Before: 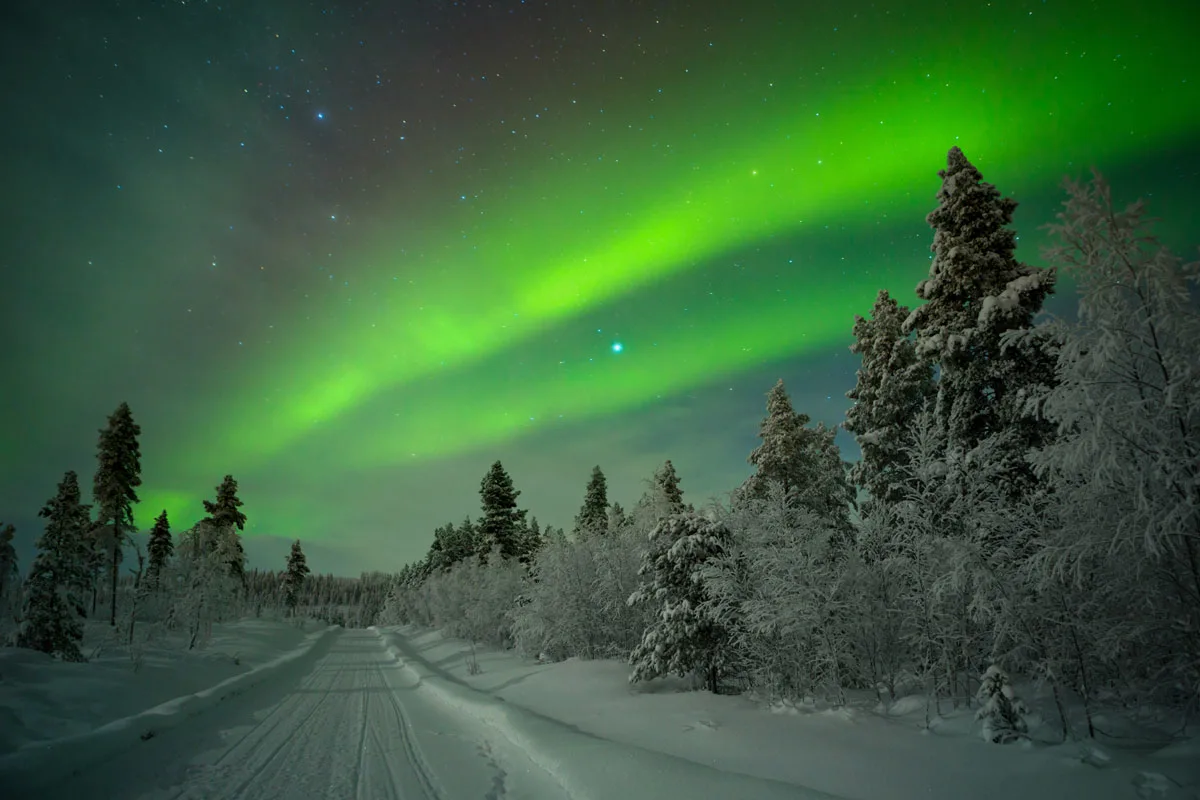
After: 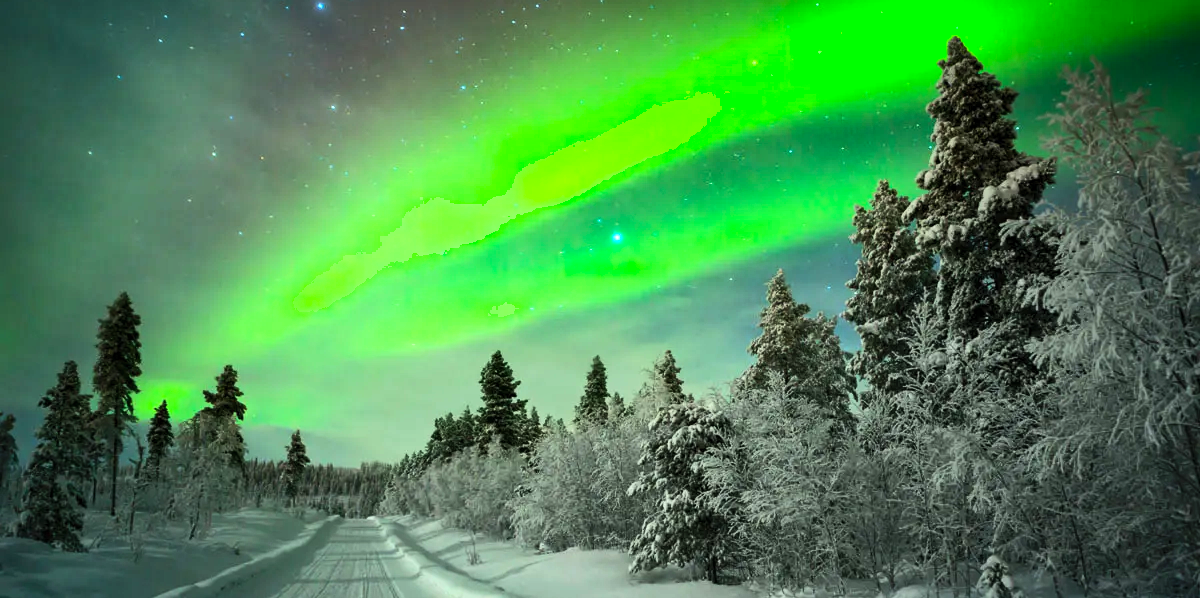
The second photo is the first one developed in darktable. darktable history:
base curve: preserve colors none
shadows and highlights: soften with gaussian
contrast brightness saturation: contrast 0.195, brightness 0.167, saturation 0.218
crop: top 13.763%, bottom 11.382%
tone equalizer: -8 EV -0.725 EV, -7 EV -0.728 EV, -6 EV -0.566 EV, -5 EV -0.412 EV, -3 EV 0.402 EV, -2 EV 0.6 EV, -1 EV 0.7 EV, +0 EV 0.729 EV, edges refinement/feathering 500, mask exposure compensation -1.57 EV, preserve details no
exposure: black level correction 0.001, exposure 0.499 EV, compensate exposure bias true, compensate highlight preservation false
